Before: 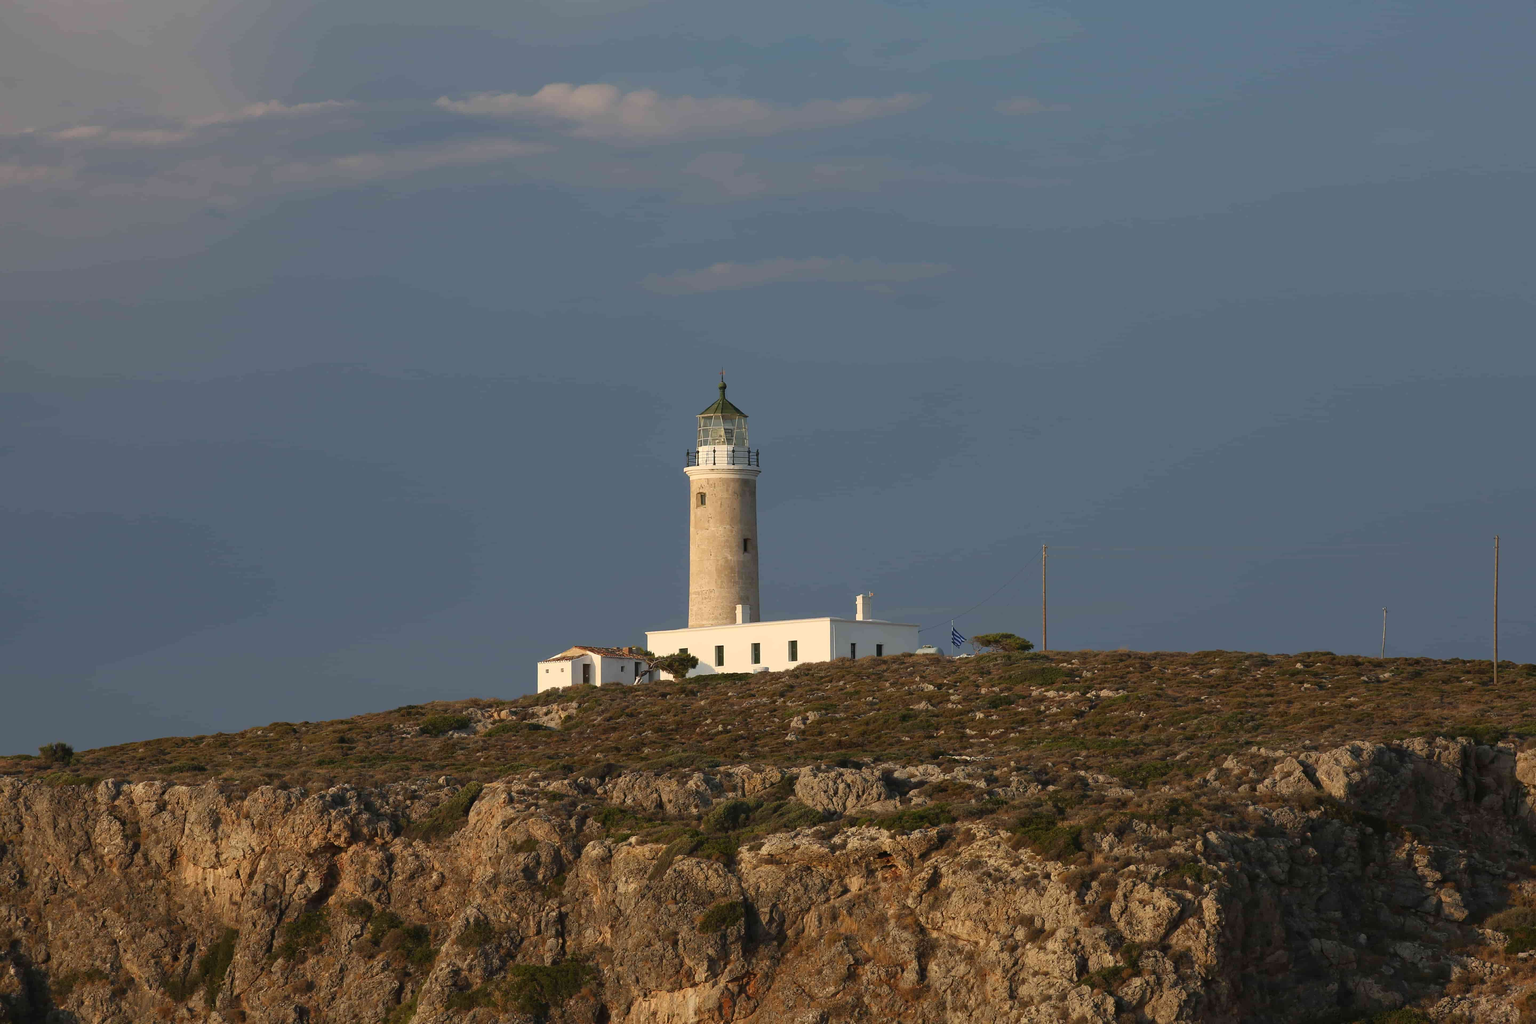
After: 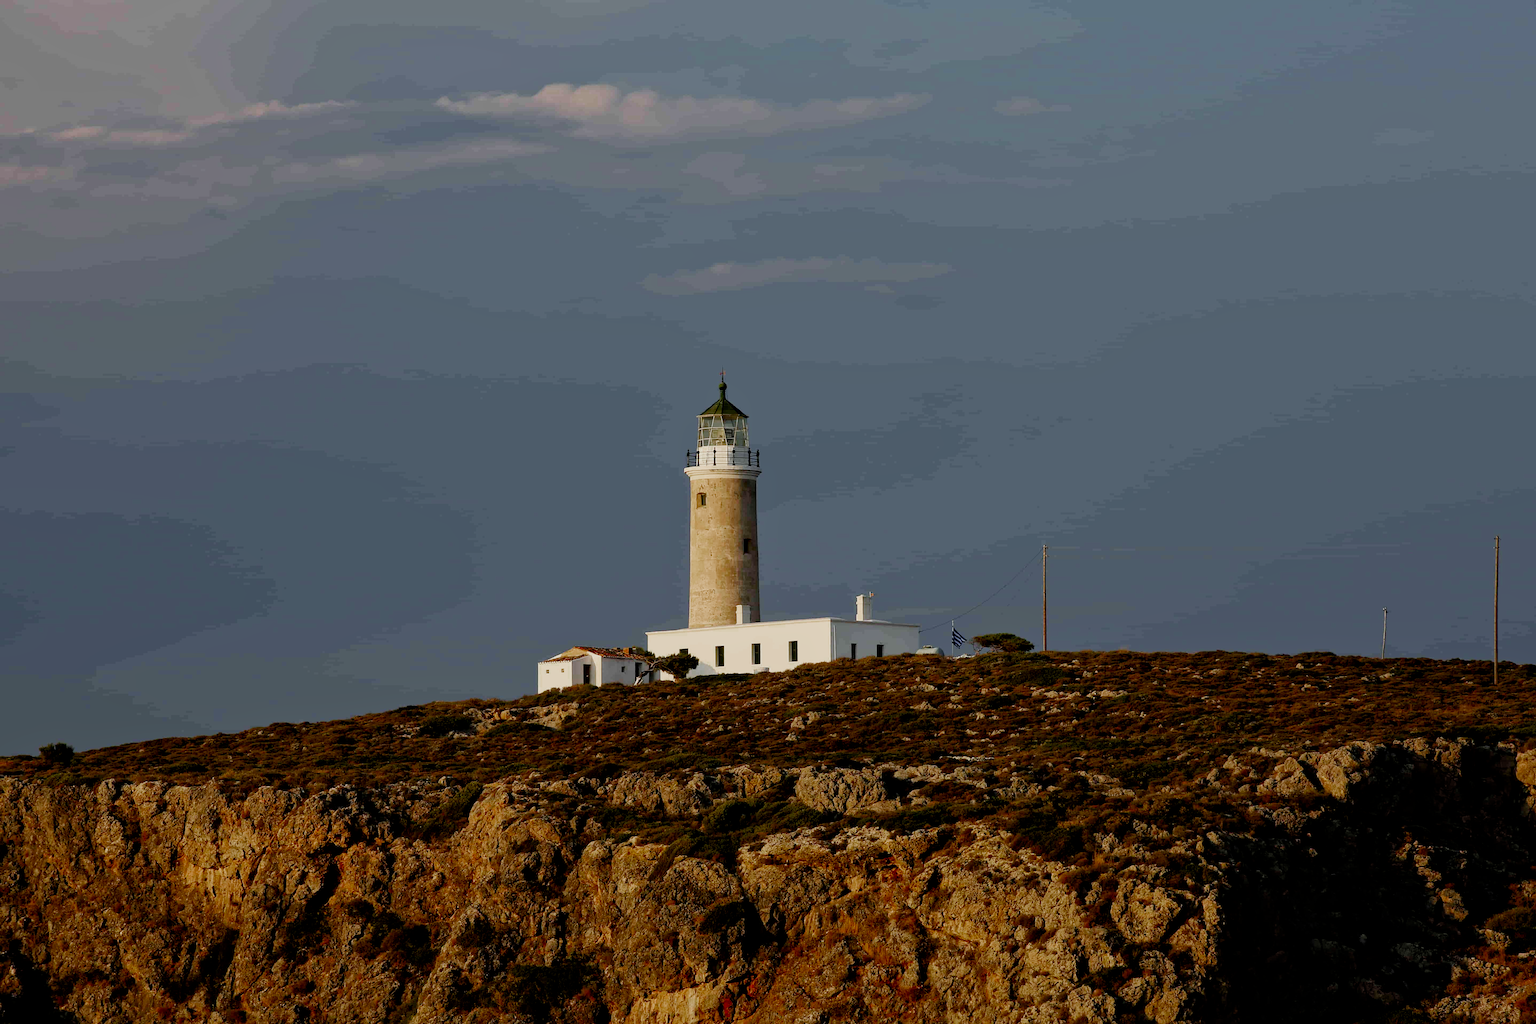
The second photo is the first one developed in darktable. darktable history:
filmic rgb: black relative exposure -7.49 EV, white relative exposure 4.99 EV, hardness 3.32, contrast 1.299, add noise in highlights 0.001, preserve chrominance no, color science v3 (2019), use custom middle-gray values true, contrast in highlights soft
exposure: black level correction 0.011, compensate highlight preservation false
local contrast: mode bilateral grid, contrast 19, coarseness 51, detail 119%, midtone range 0.2
color zones: curves: ch0 [(0, 0.48) (0.209, 0.398) (0.305, 0.332) (0.429, 0.493) (0.571, 0.5) (0.714, 0.5) (0.857, 0.5) (1, 0.48)]; ch1 [(0, 0.633) (0.143, 0.586) (0.286, 0.489) (0.429, 0.448) (0.571, 0.31) (0.714, 0.335) (0.857, 0.492) (1, 0.633)]; ch2 [(0, 0.448) (0.143, 0.498) (0.286, 0.5) (0.429, 0.5) (0.571, 0.5) (0.714, 0.5) (0.857, 0.5) (1, 0.448)]
